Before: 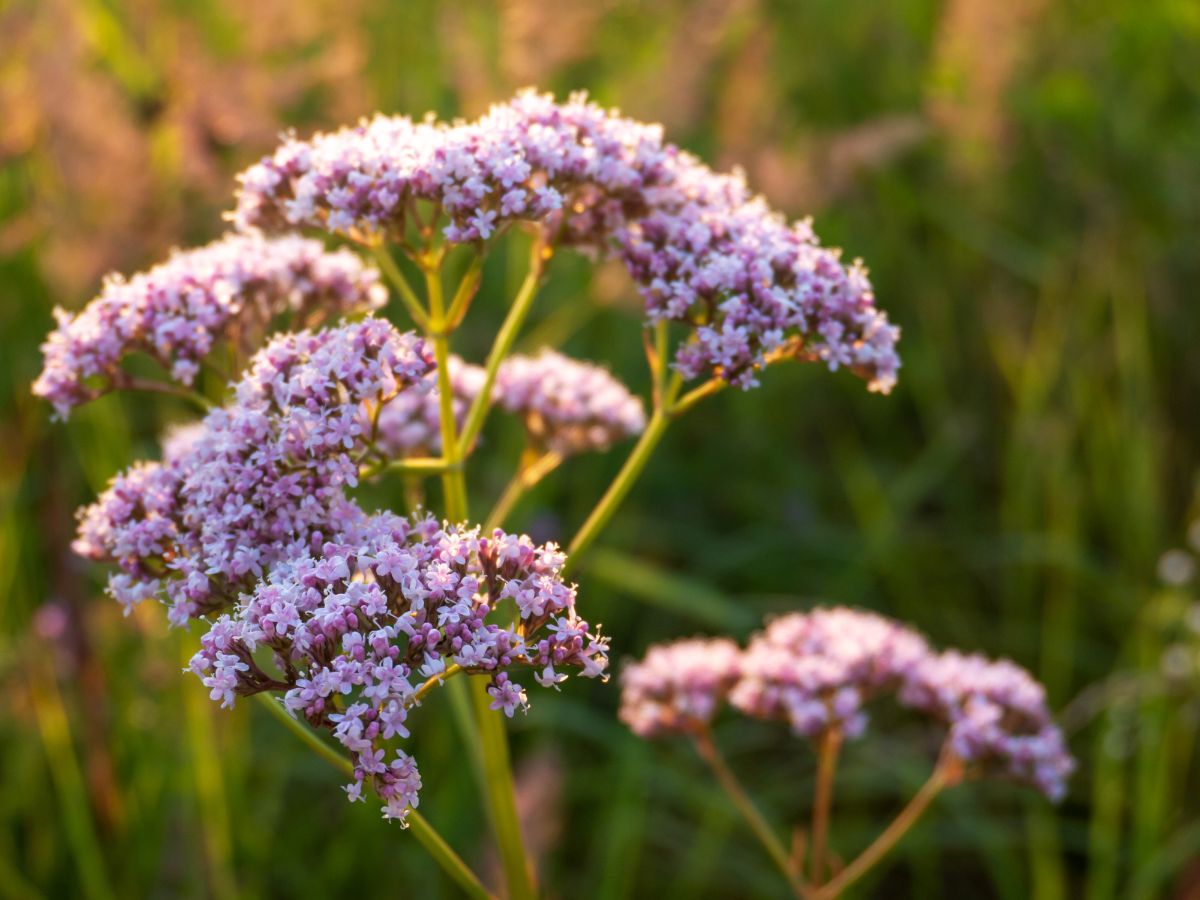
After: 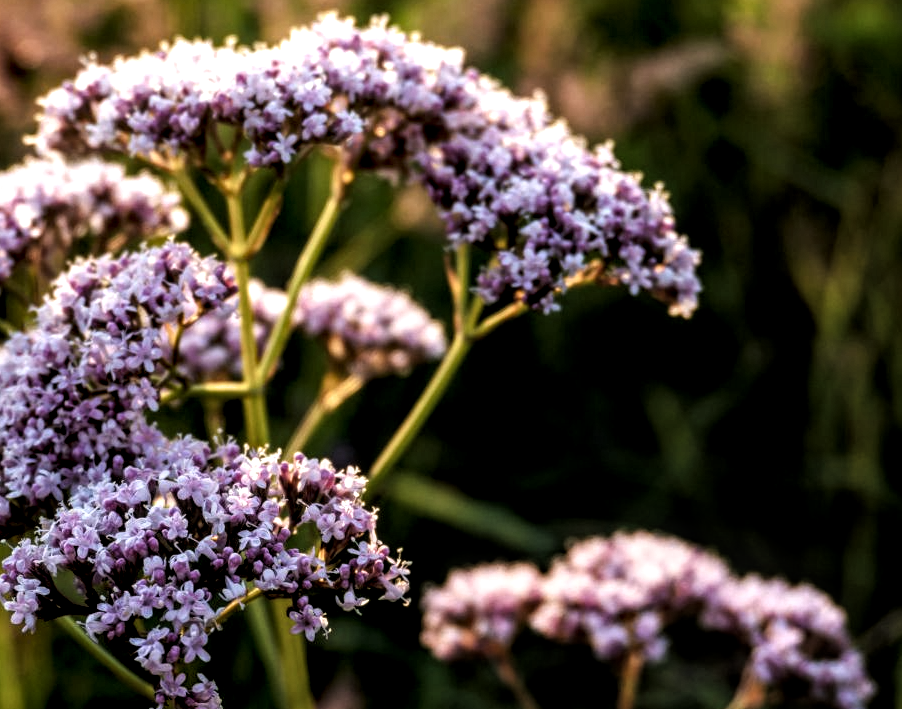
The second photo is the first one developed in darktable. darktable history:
filmic rgb: black relative exposure -8.21 EV, white relative exposure 2.24 EV, hardness 7.13, latitude 84.85%, contrast 1.709, highlights saturation mix -3.71%, shadows ↔ highlights balance -2.89%
crop: left 16.651%, top 8.555%, right 8.152%, bottom 12.564%
exposure: exposure -0.6 EV, compensate highlight preservation false
local contrast: detail 150%
